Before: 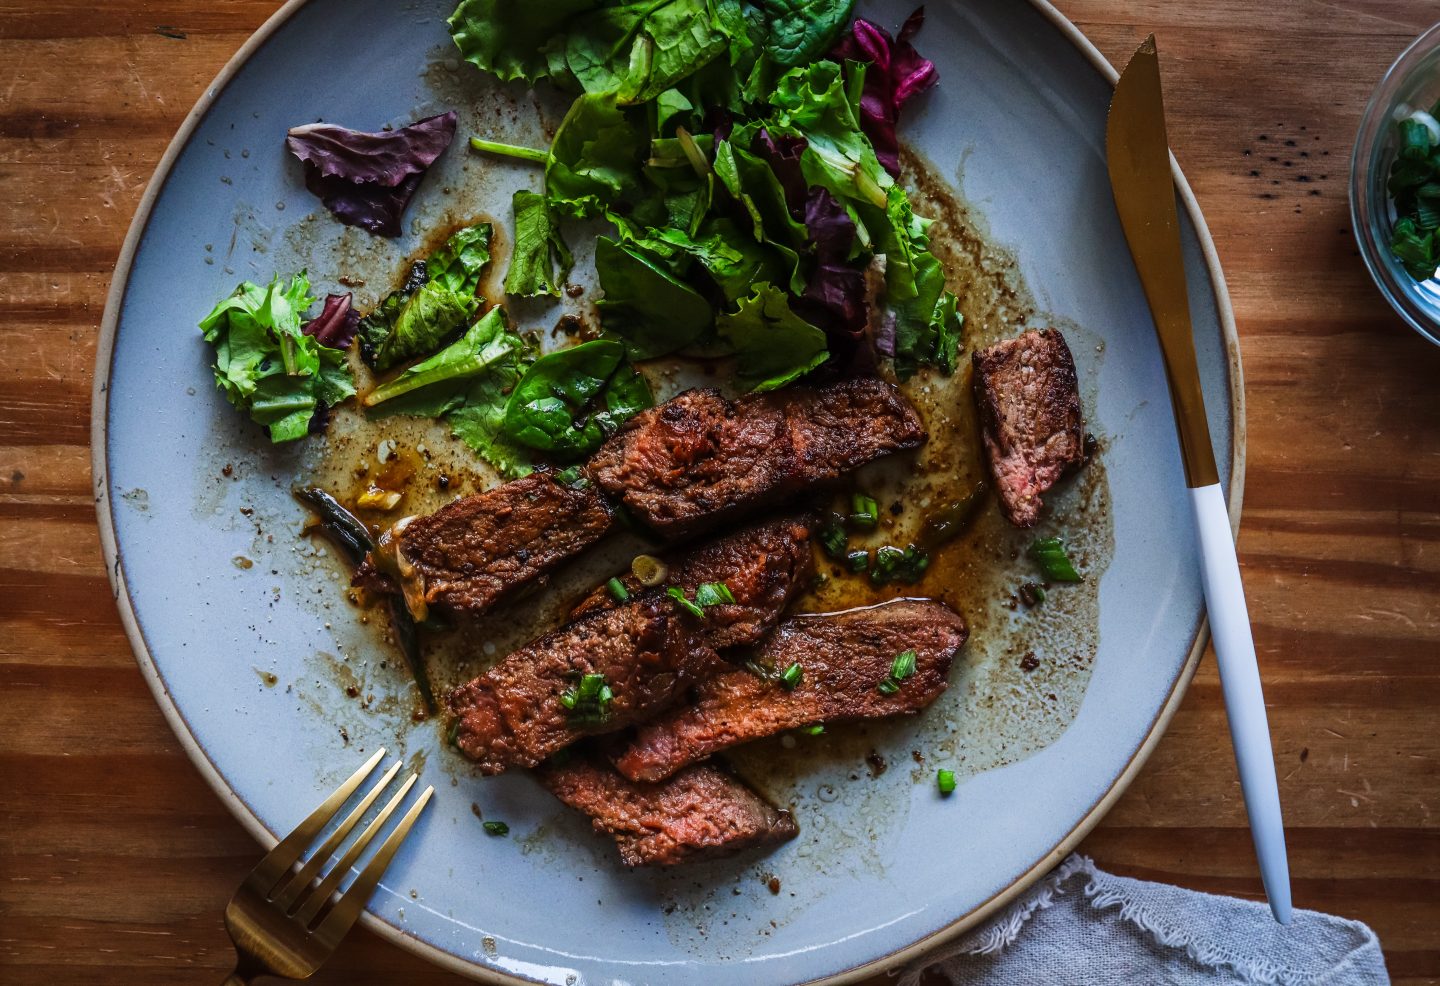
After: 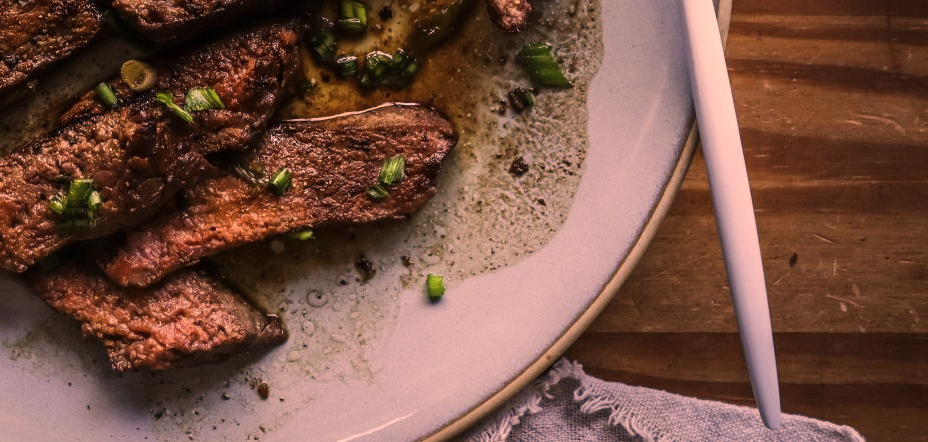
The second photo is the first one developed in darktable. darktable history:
color correction: highlights a* 40, highlights b* 40, saturation 0.69
crop and rotate: left 35.509%, top 50.238%, bottom 4.934%
